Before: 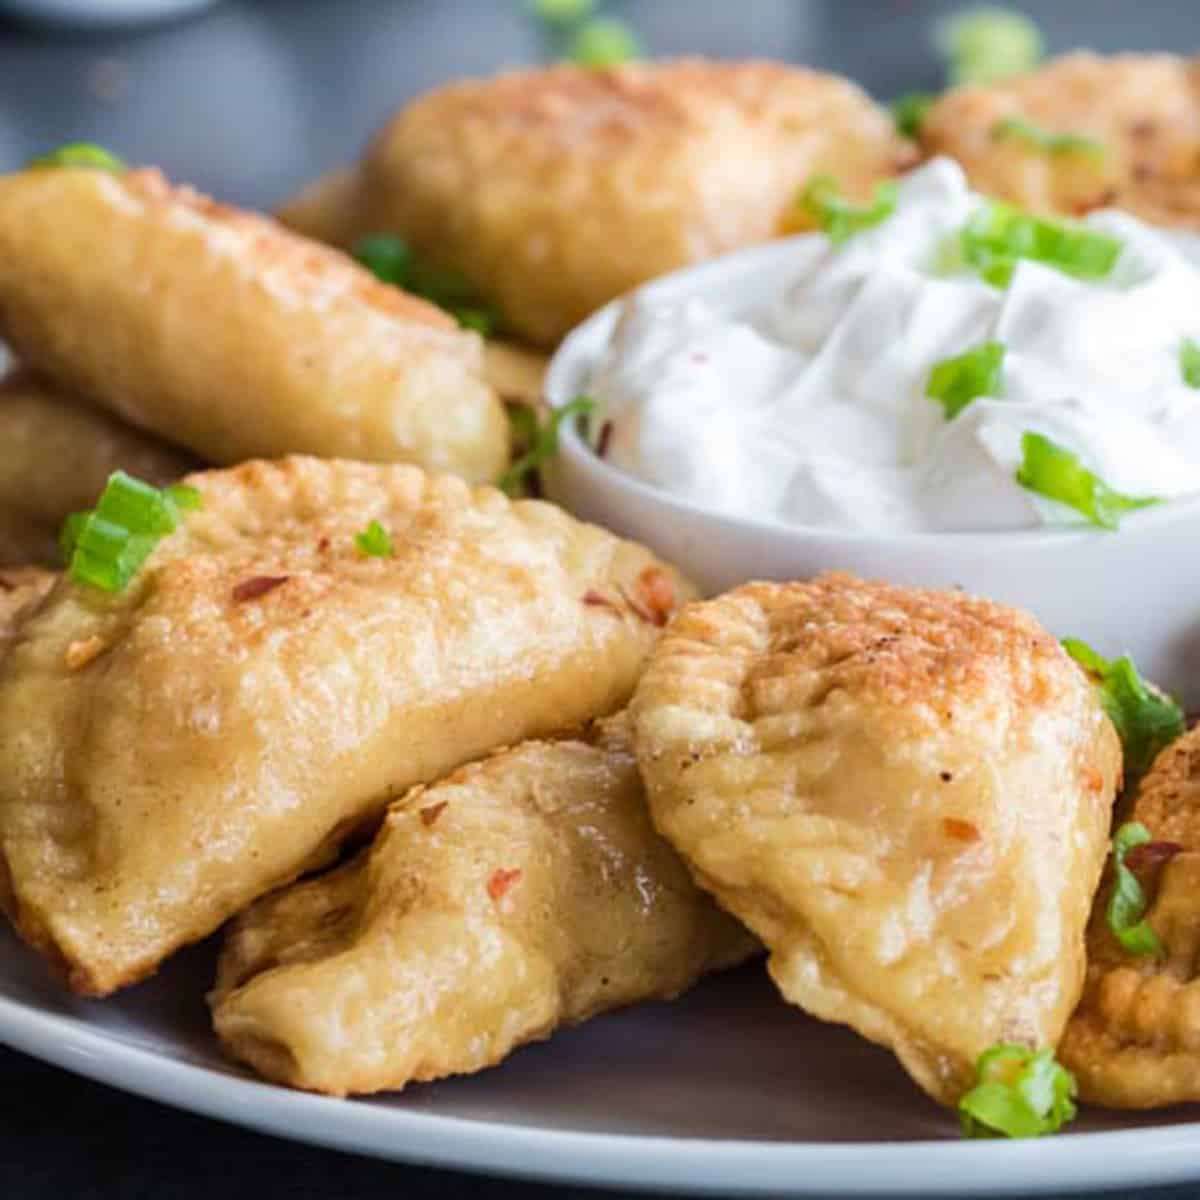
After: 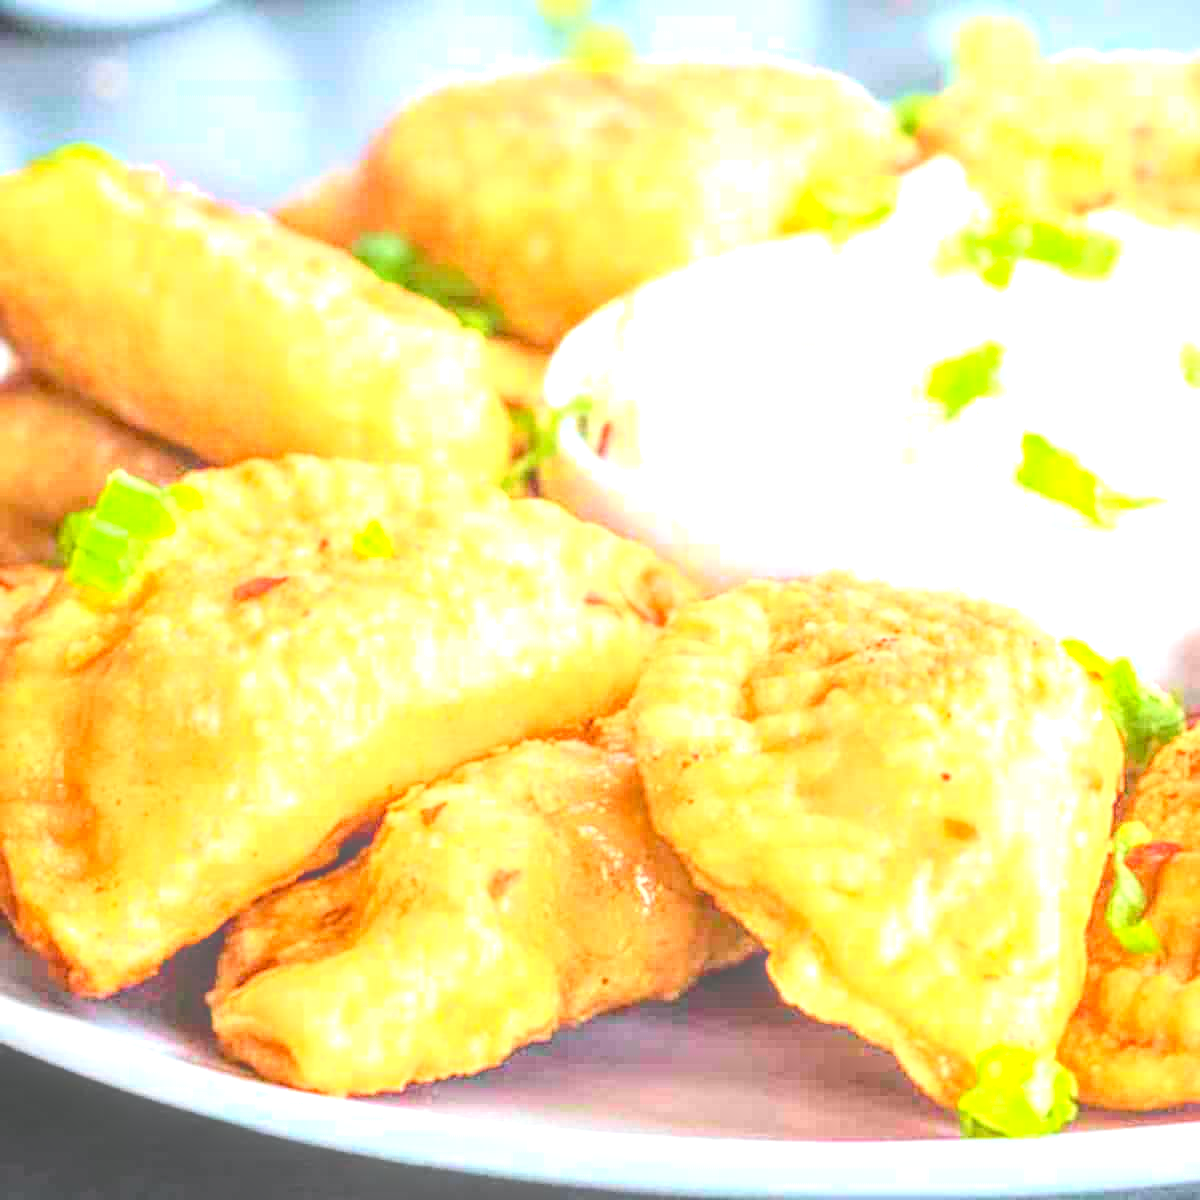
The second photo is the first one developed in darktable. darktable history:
exposure: black level correction 0.001, exposure 1.301 EV, compensate exposure bias true, compensate highlight preservation false
tone equalizer: -8 EV -0.732 EV, -7 EV -0.716 EV, -6 EV -0.592 EV, -5 EV -0.398 EV, -3 EV 0.398 EV, -2 EV 0.6 EV, -1 EV 0.694 EV, +0 EV 0.733 EV
tone curve: curves: ch0 [(0, 0.013) (0.137, 0.121) (0.326, 0.386) (0.489, 0.573) (0.663, 0.749) (0.854, 0.897) (1, 0.974)]; ch1 [(0, 0) (0.366, 0.367) (0.475, 0.453) (0.494, 0.493) (0.504, 0.497) (0.544, 0.579) (0.562, 0.619) (0.622, 0.694) (1, 1)]; ch2 [(0, 0) (0.333, 0.346) (0.375, 0.375) (0.424, 0.43) (0.476, 0.492) (0.502, 0.503) (0.533, 0.541) (0.572, 0.615) (0.605, 0.656) (0.641, 0.709) (1, 1)], color space Lab, independent channels, preserve colors none
local contrast: highlights 72%, shadows 12%, midtone range 0.193
